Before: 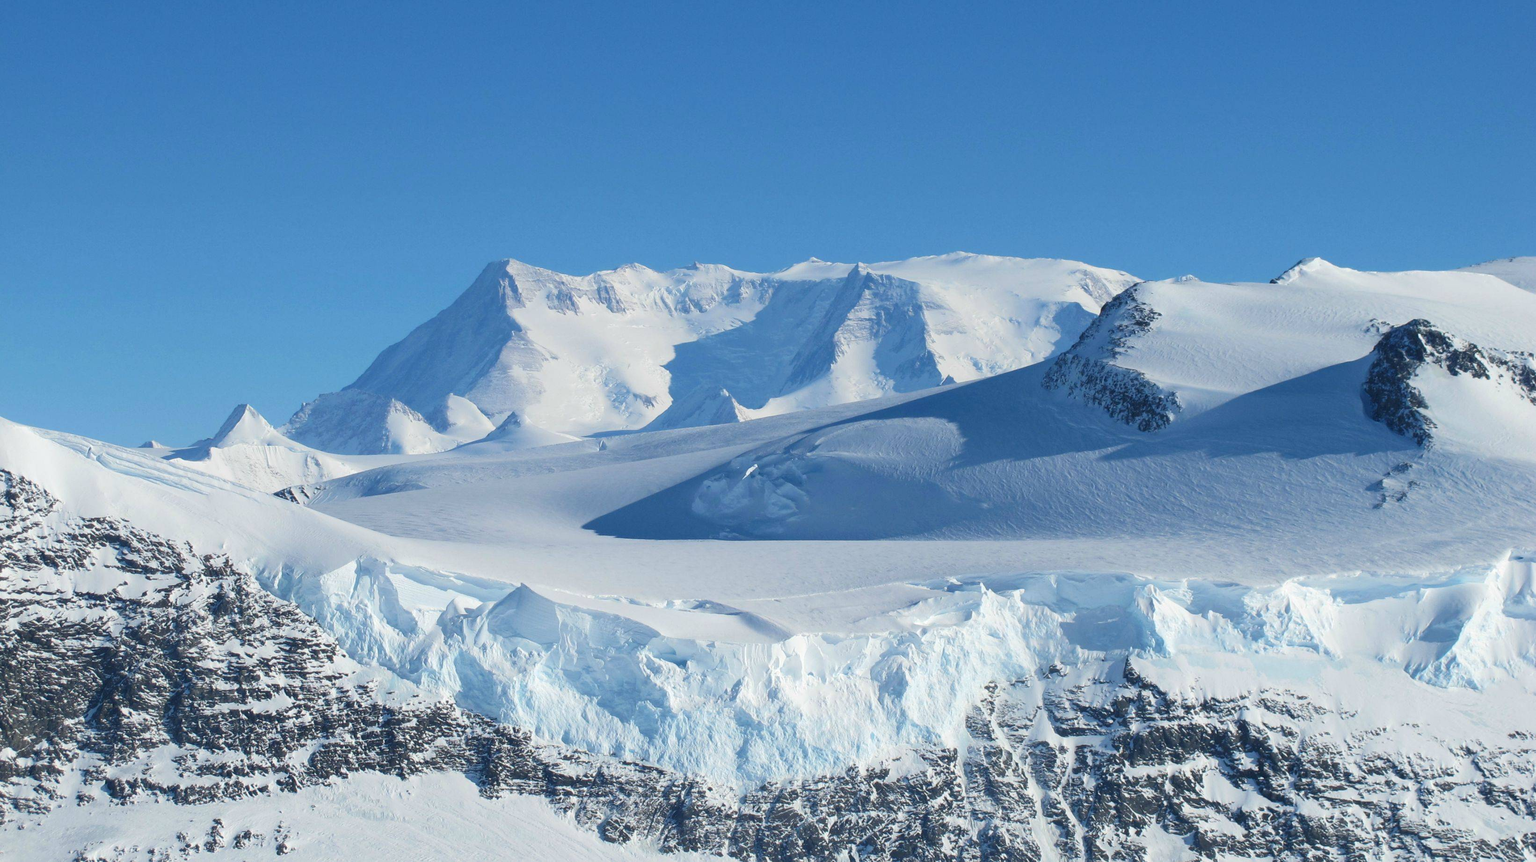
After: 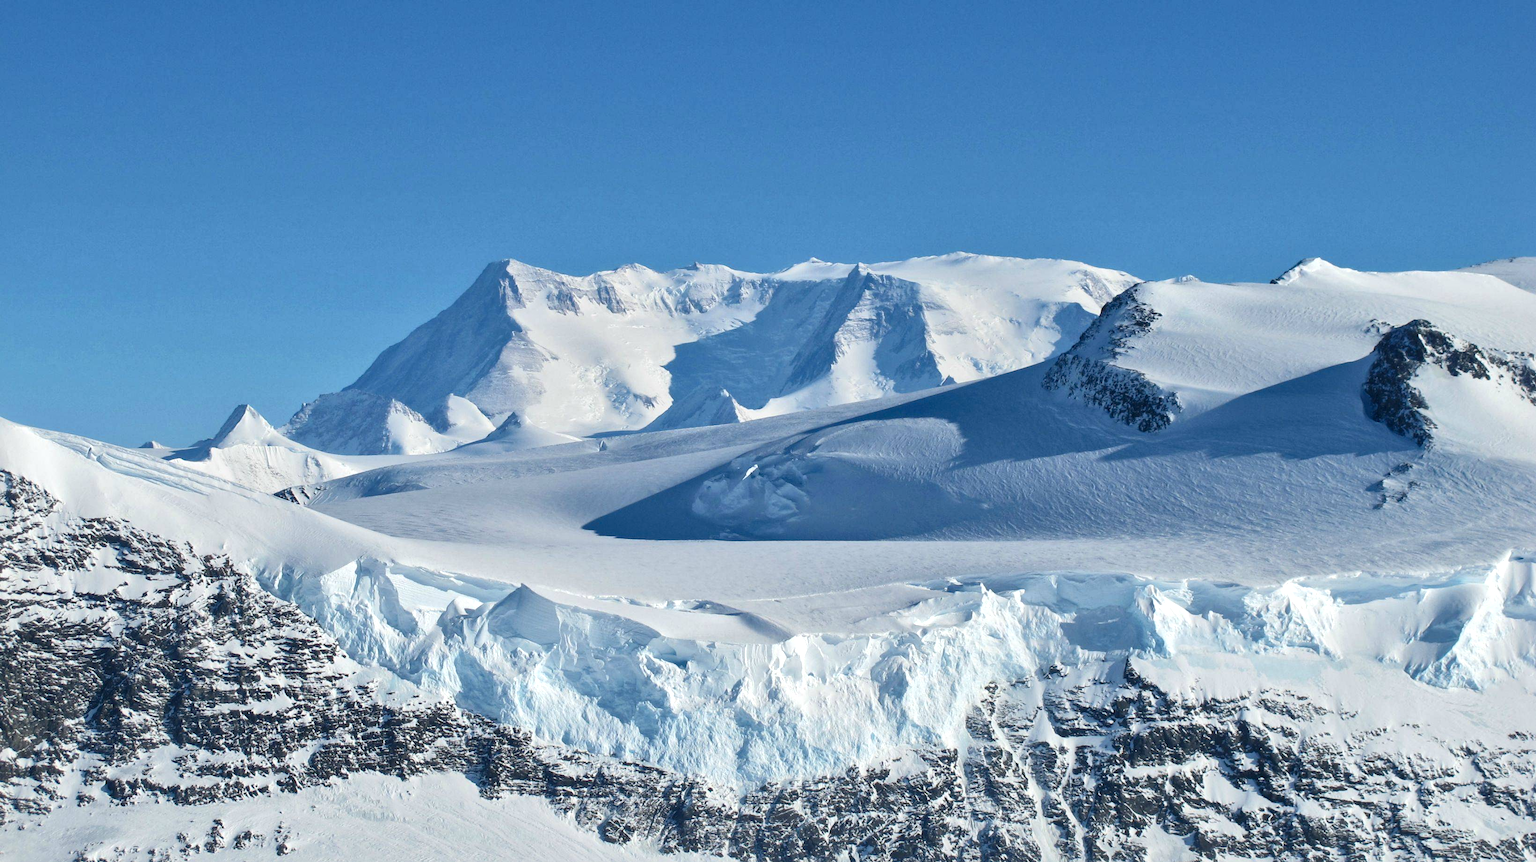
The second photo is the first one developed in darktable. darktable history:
local contrast: mode bilateral grid, contrast 24, coarseness 60, detail 151%, midtone range 0.2
